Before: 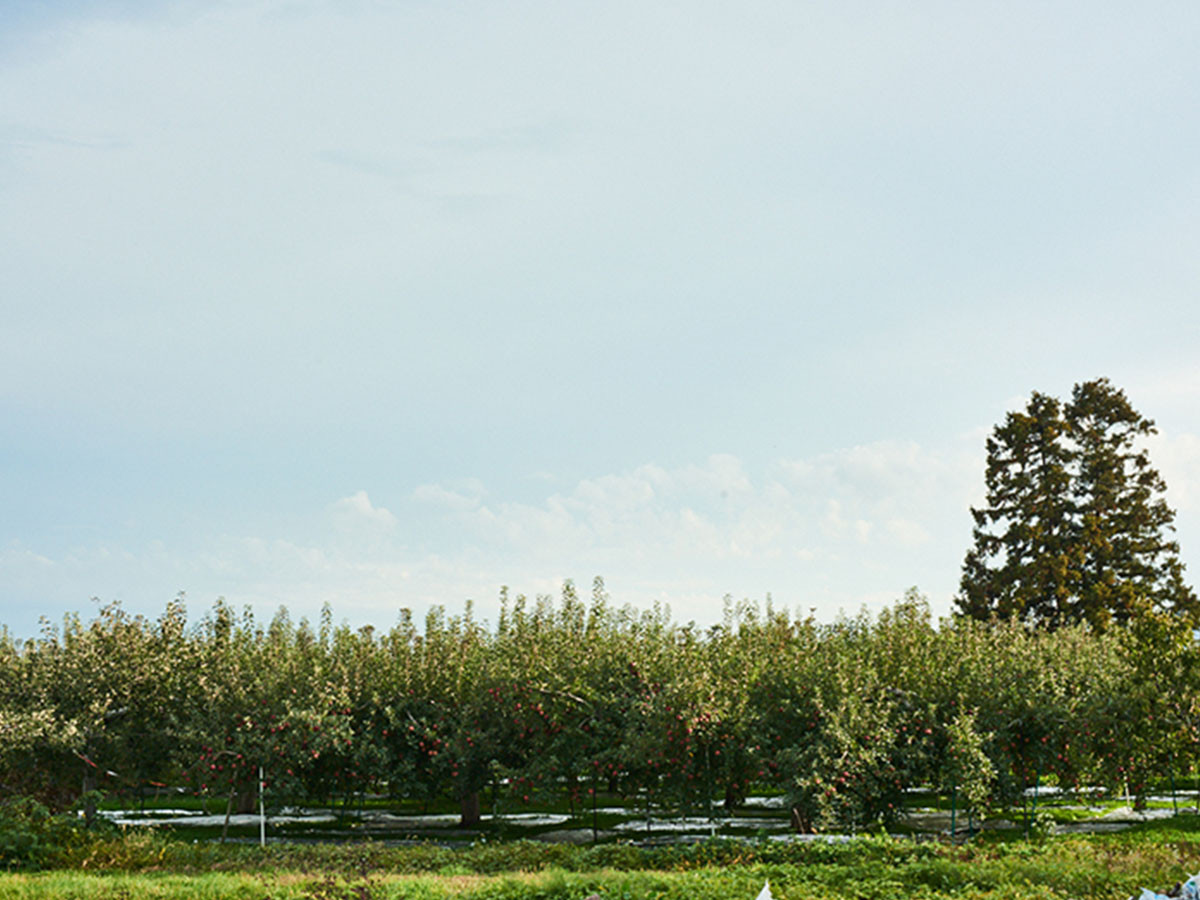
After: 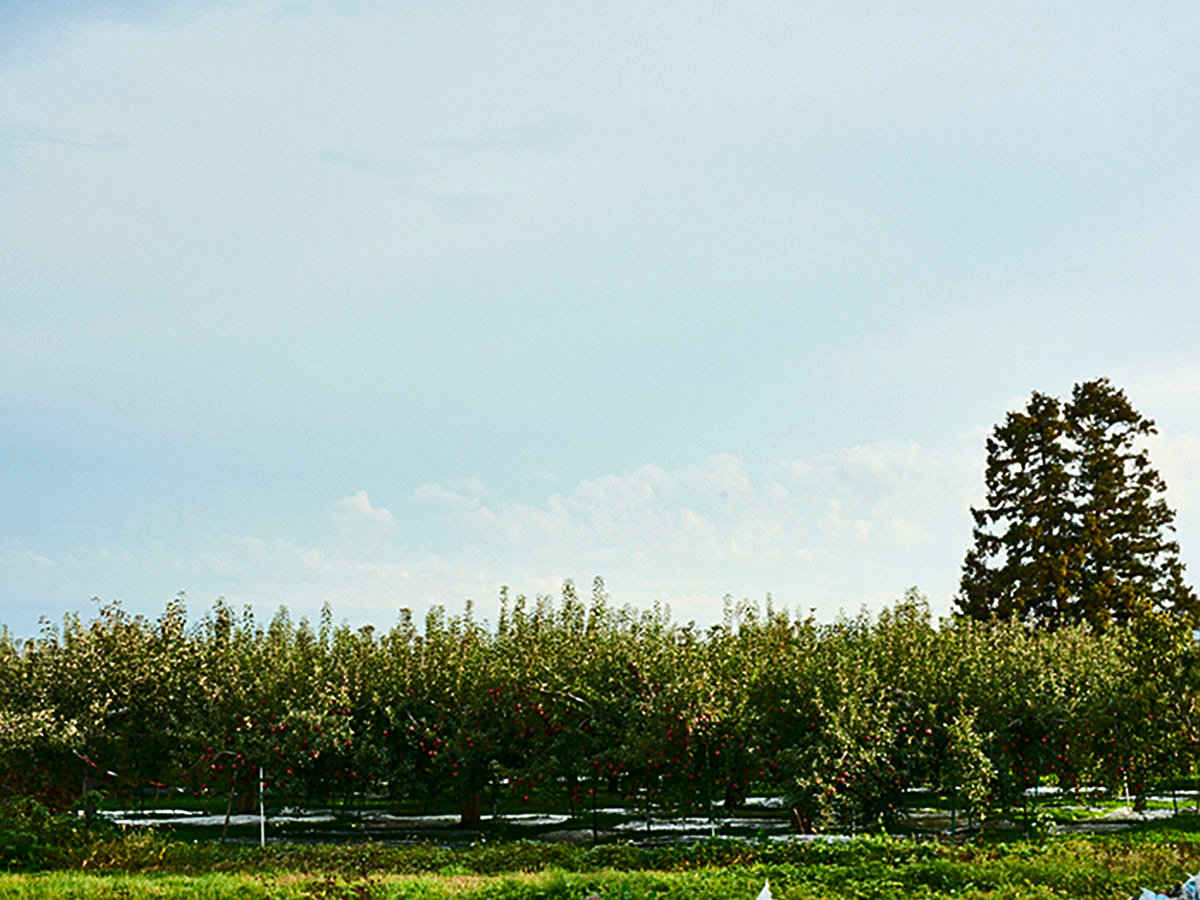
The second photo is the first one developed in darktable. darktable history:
contrast brightness saturation: contrast 0.124, brightness -0.116, saturation 0.199
sharpen: on, module defaults
